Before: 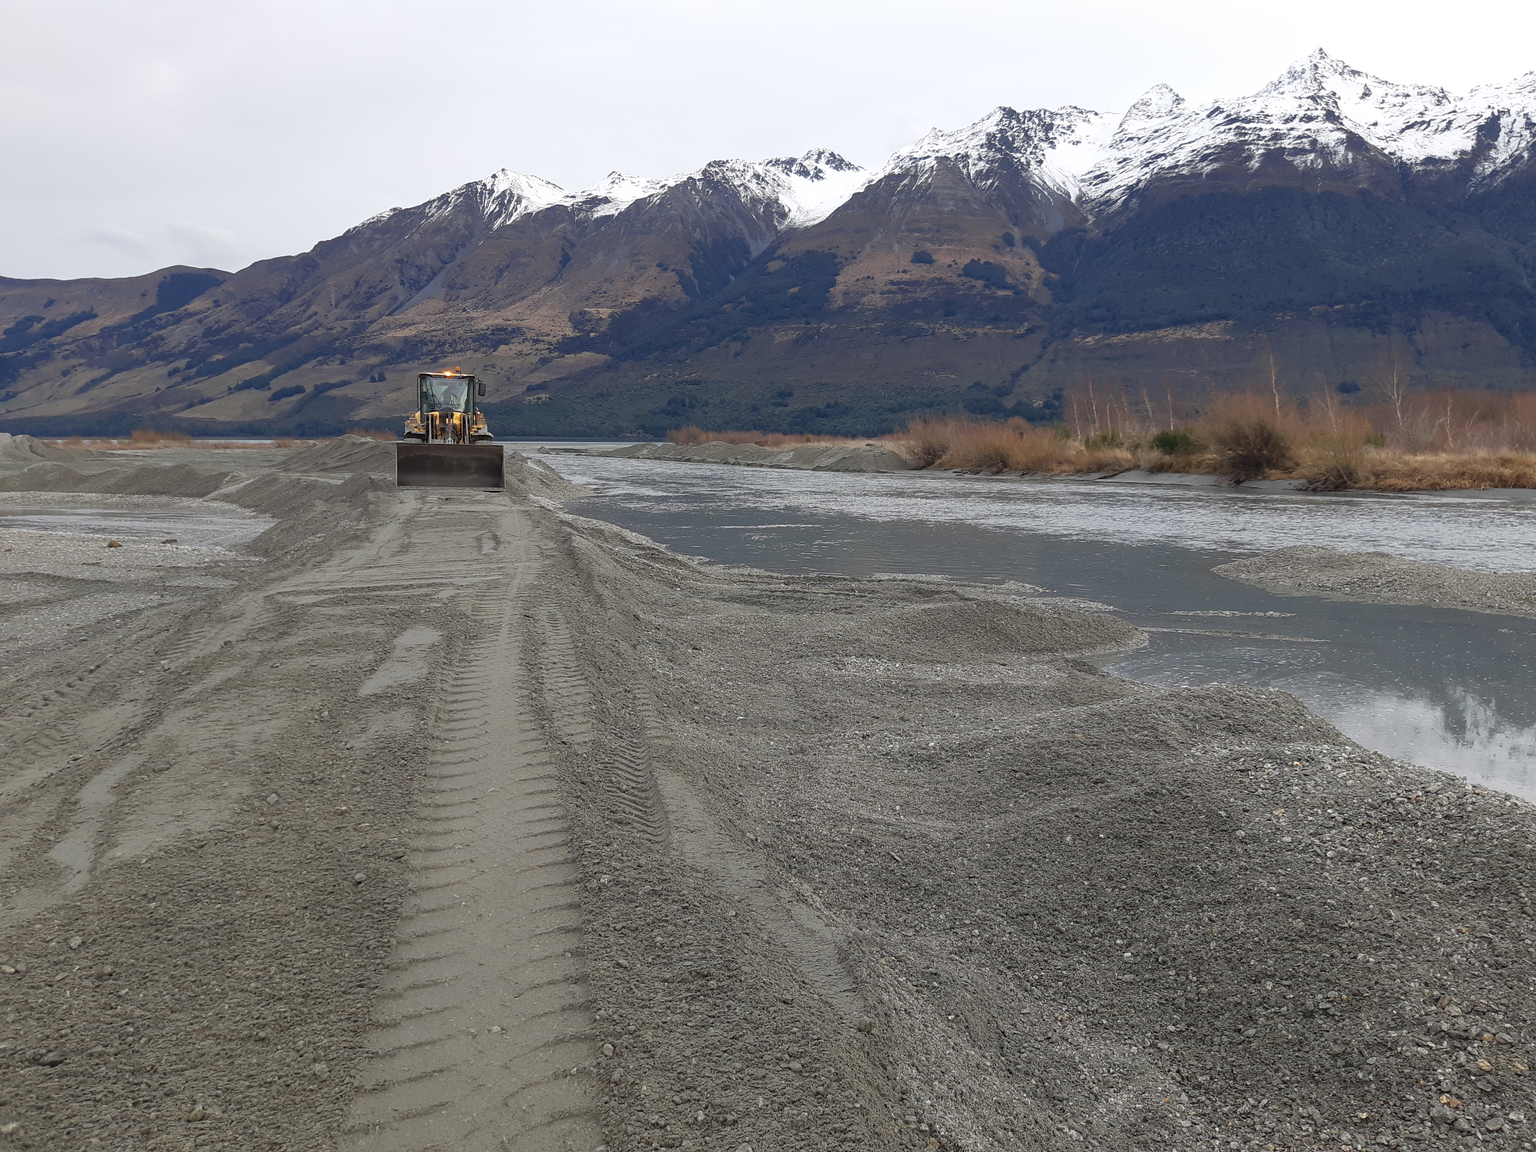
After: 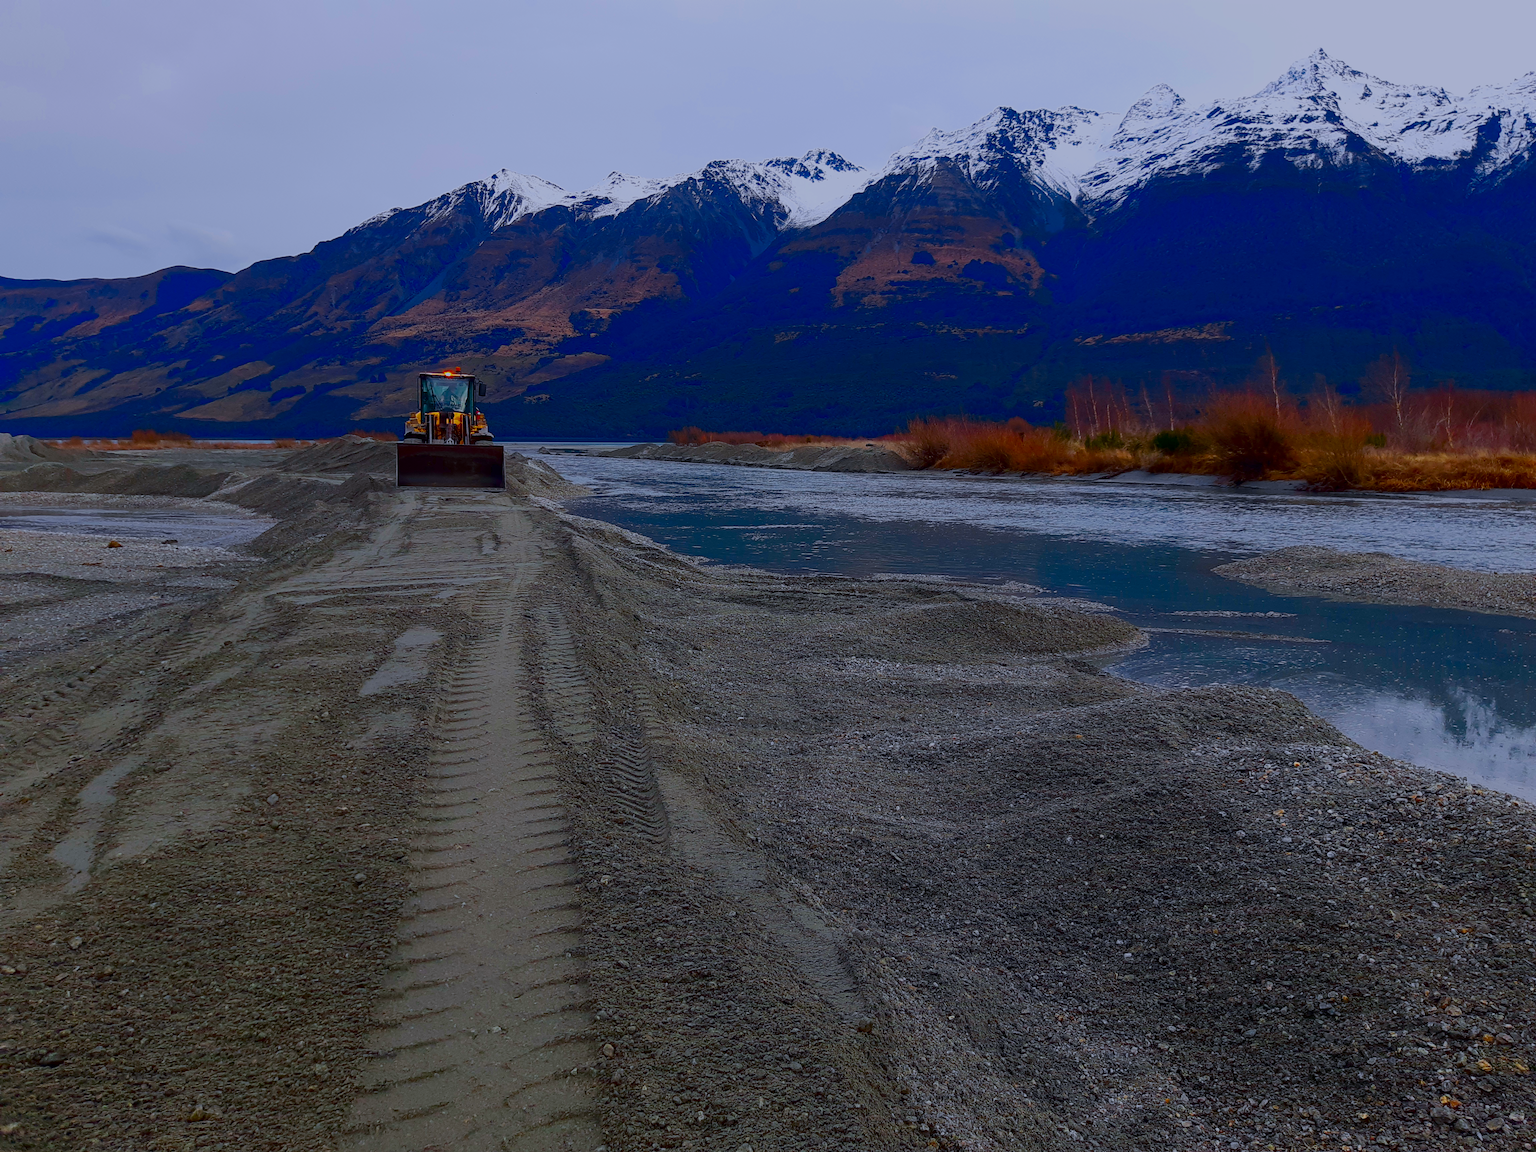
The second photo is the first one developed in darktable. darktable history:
exposure: exposure 1.208 EV, compensate highlight preservation false
color calibration: illuminant as shot in camera, x 0.358, y 0.373, temperature 4628.91 K, gamut compression 1.66
contrast brightness saturation: brightness -0.984, saturation 0.986
filmic rgb: black relative exposure -6.11 EV, white relative exposure 6.98 EV, hardness 2.23, color science v6 (2022)
